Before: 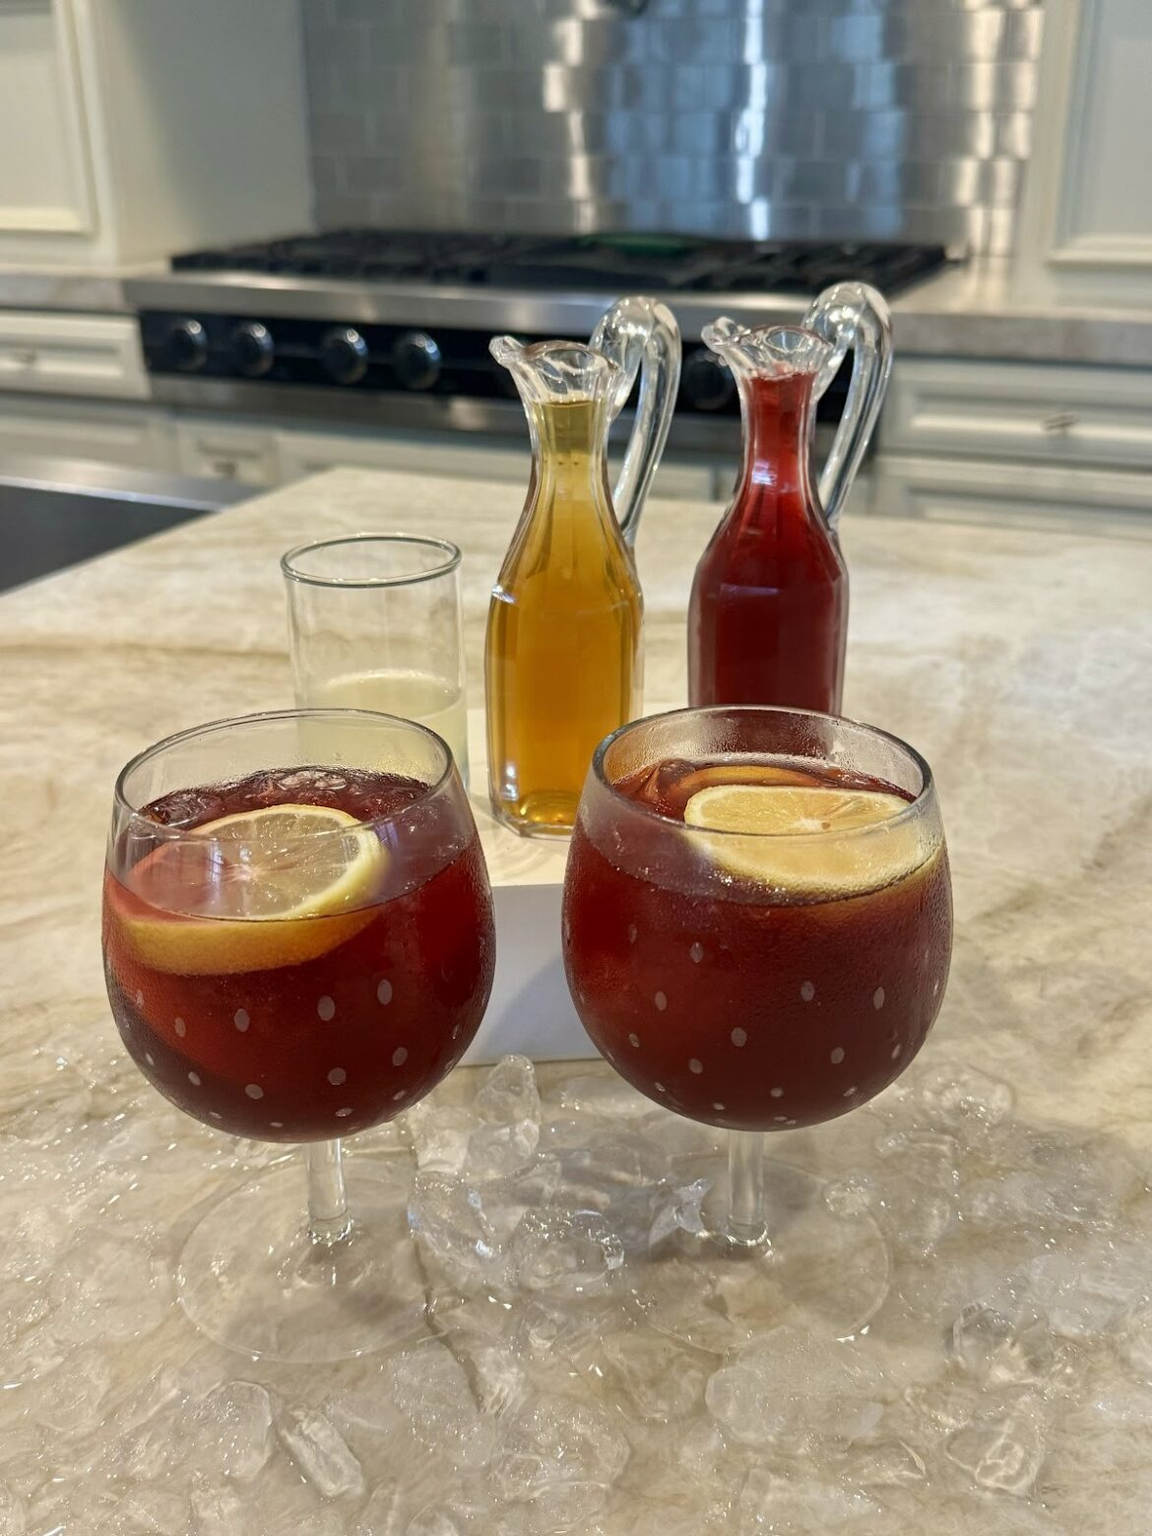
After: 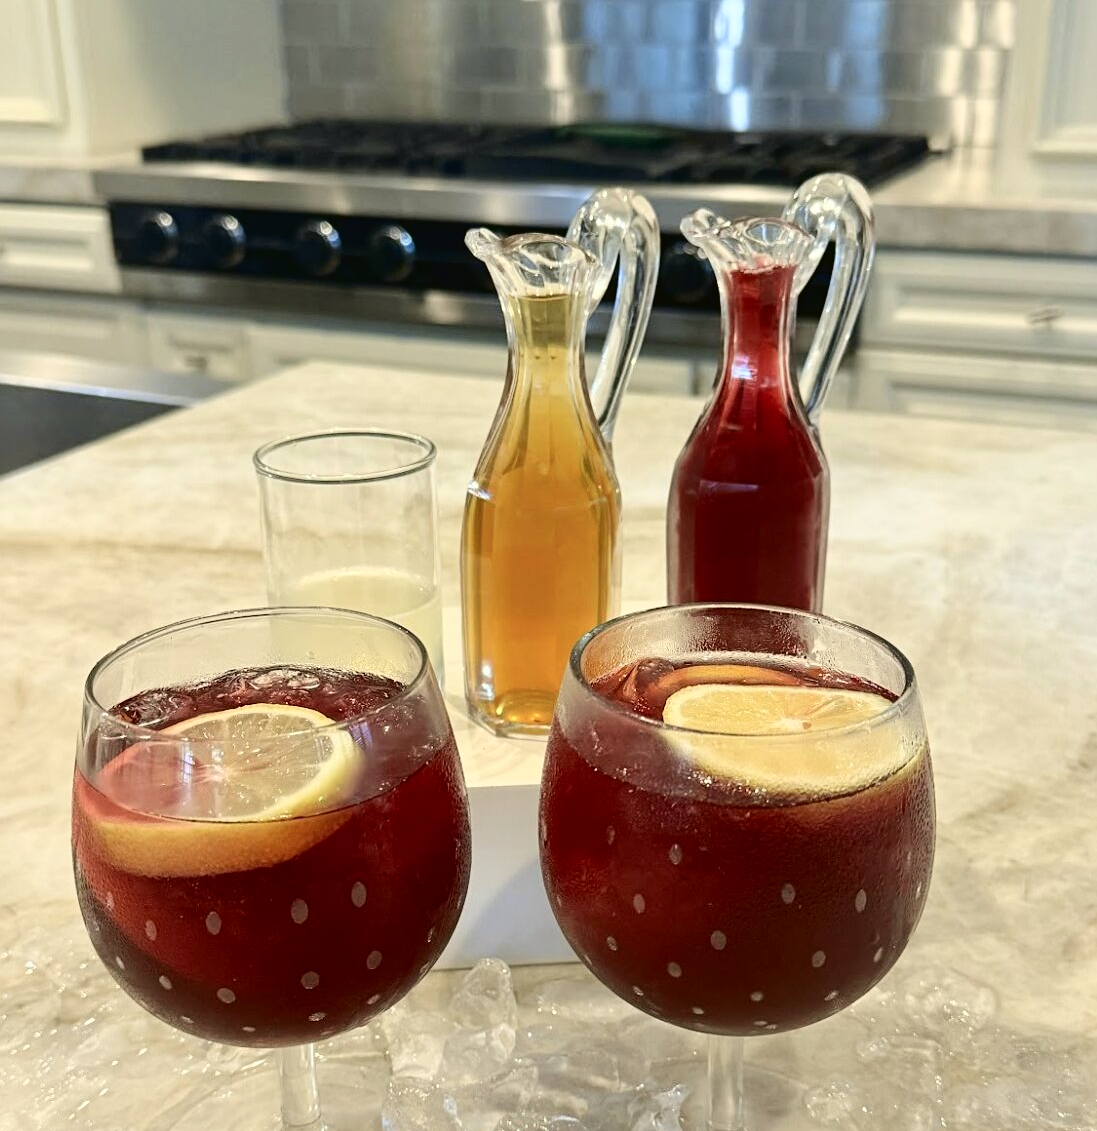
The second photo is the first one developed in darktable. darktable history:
crop: left 2.737%, top 7.287%, right 3.421%, bottom 20.179%
sharpen: amount 0.2
tone curve: curves: ch0 [(0, 0.023) (0.087, 0.065) (0.184, 0.168) (0.45, 0.54) (0.57, 0.683) (0.722, 0.825) (0.877, 0.948) (1, 1)]; ch1 [(0, 0) (0.388, 0.369) (0.447, 0.447) (0.505, 0.5) (0.534, 0.528) (0.573, 0.583) (0.663, 0.68) (1, 1)]; ch2 [(0, 0) (0.314, 0.223) (0.427, 0.405) (0.492, 0.505) (0.531, 0.55) (0.589, 0.599) (1, 1)], color space Lab, independent channels, preserve colors none
